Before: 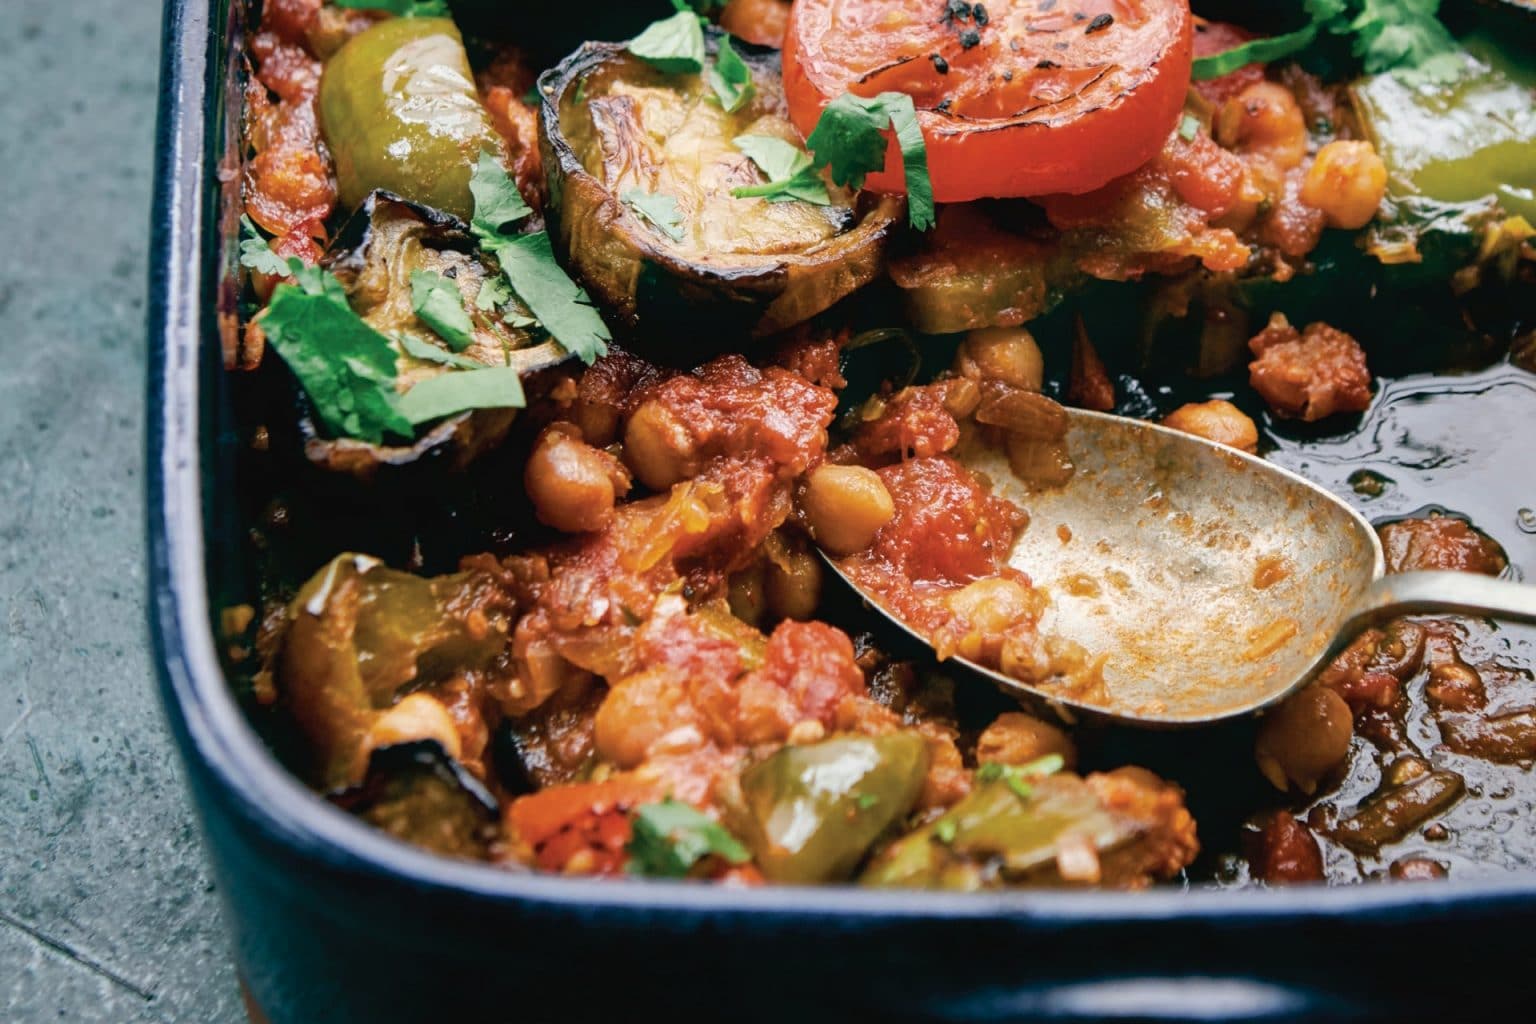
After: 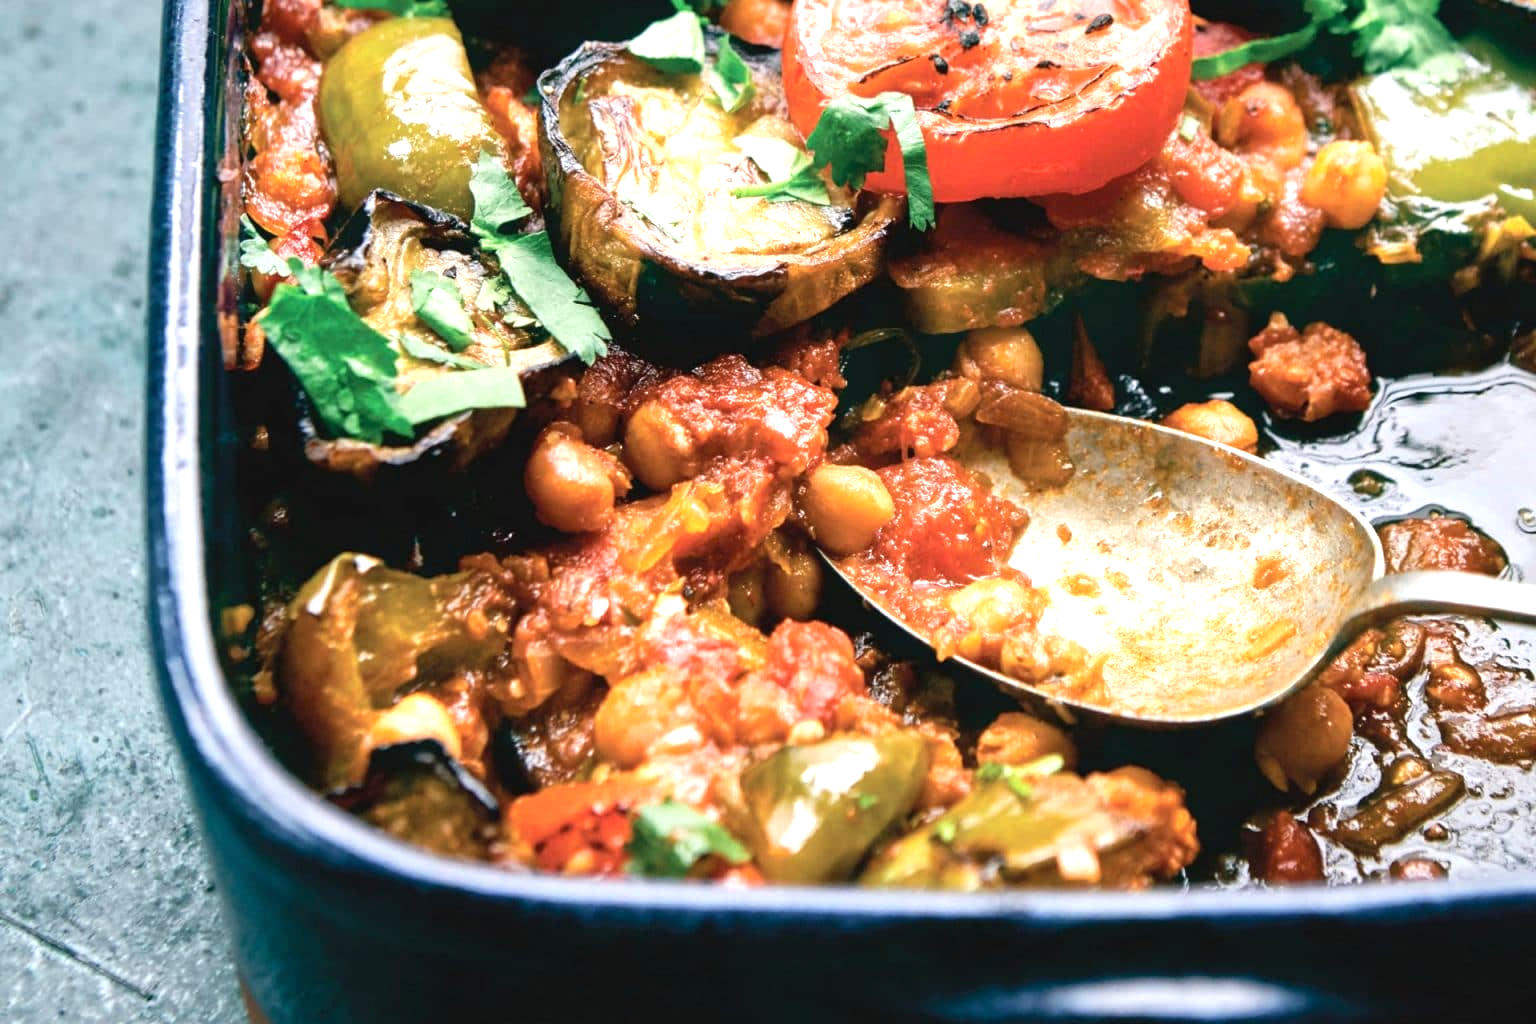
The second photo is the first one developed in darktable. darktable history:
exposure: exposure 0.921 EV, compensate highlight preservation false
tone equalizer: on, module defaults
